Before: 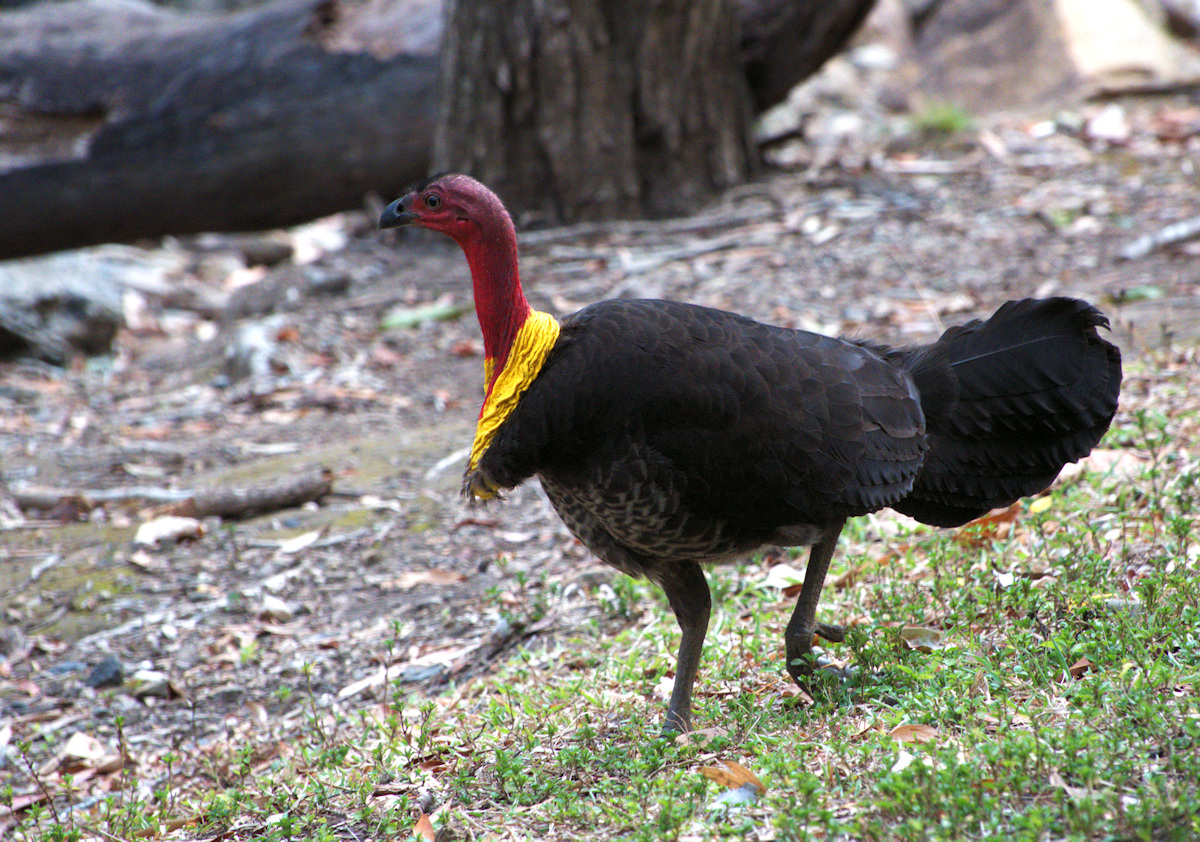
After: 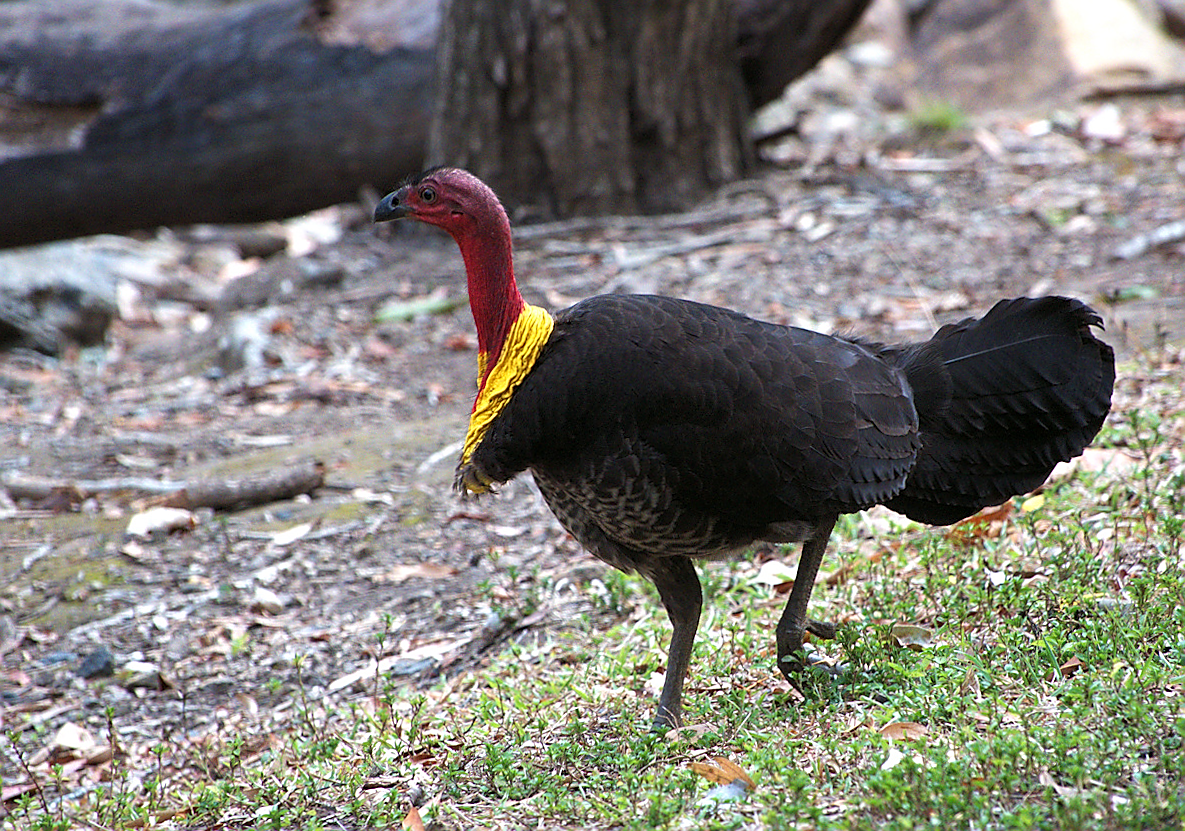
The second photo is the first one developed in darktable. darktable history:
crop and rotate: angle -0.5°
sharpen: radius 1.4, amount 1.25, threshold 0.7
